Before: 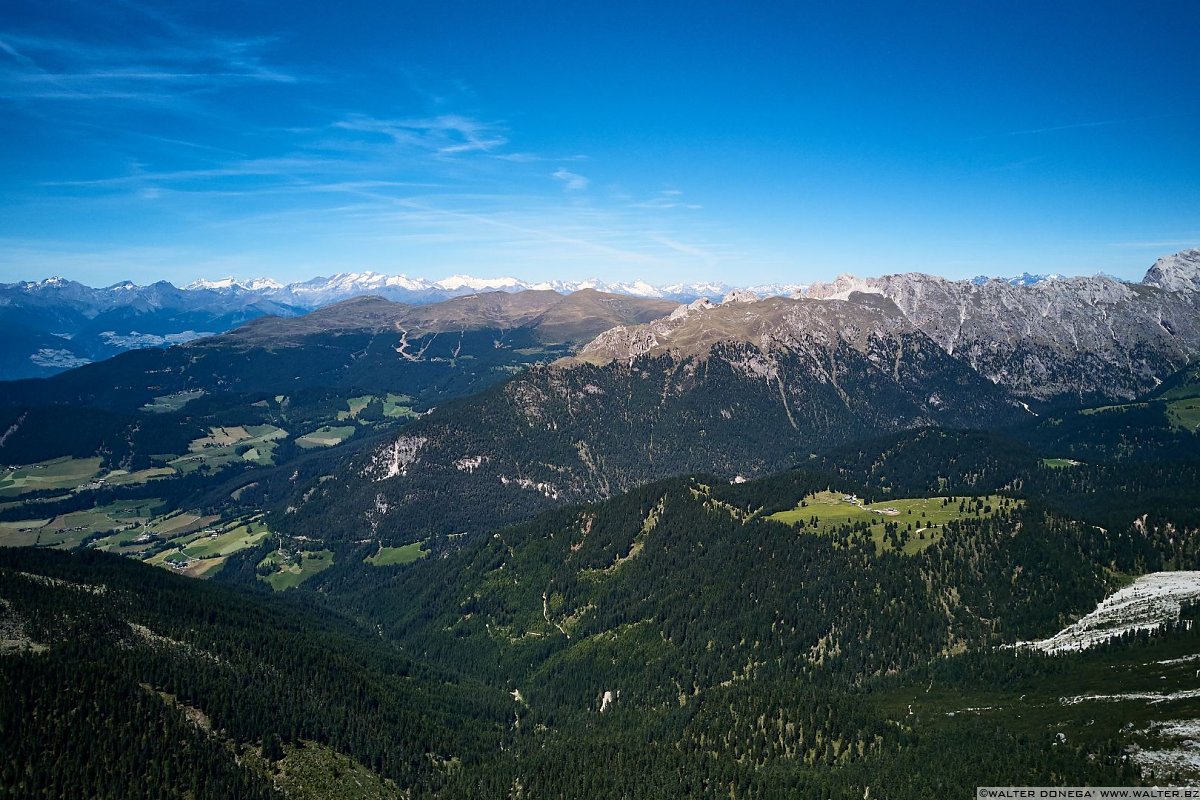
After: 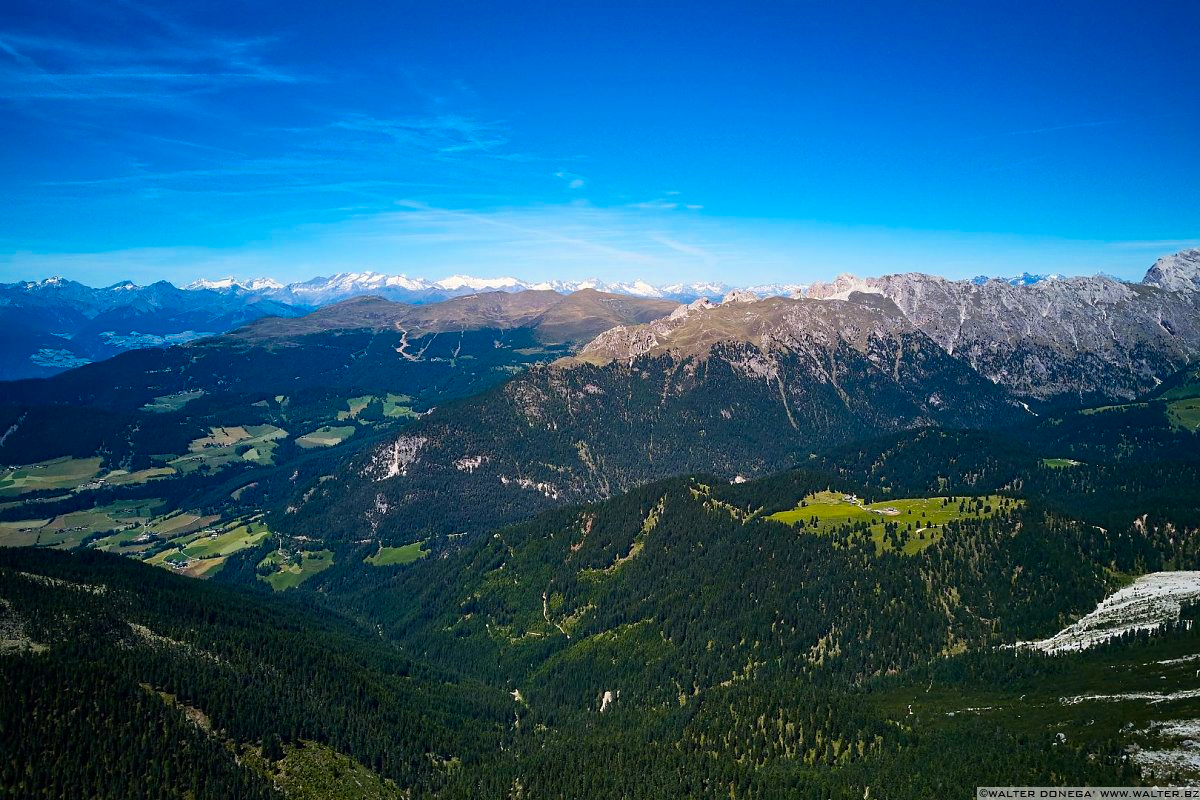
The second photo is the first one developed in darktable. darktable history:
color zones: curves: ch0 [(0, 0.5) (0.143, 0.5) (0.286, 0.5) (0.429, 0.5) (0.571, 0.5) (0.714, 0.476) (0.857, 0.5) (1, 0.5)]; ch2 [(0, 0.5) (0.143, 0.5) (0.286, 0.5) (0.429, 0.5) (0.571, 0.5) (0.714, 0.487) (0.857, 0.5) (1, 0.5)]
color balance rgb: linear chroma grading › global chroma 15%, perceptual saturation grading › global saturation 30%
